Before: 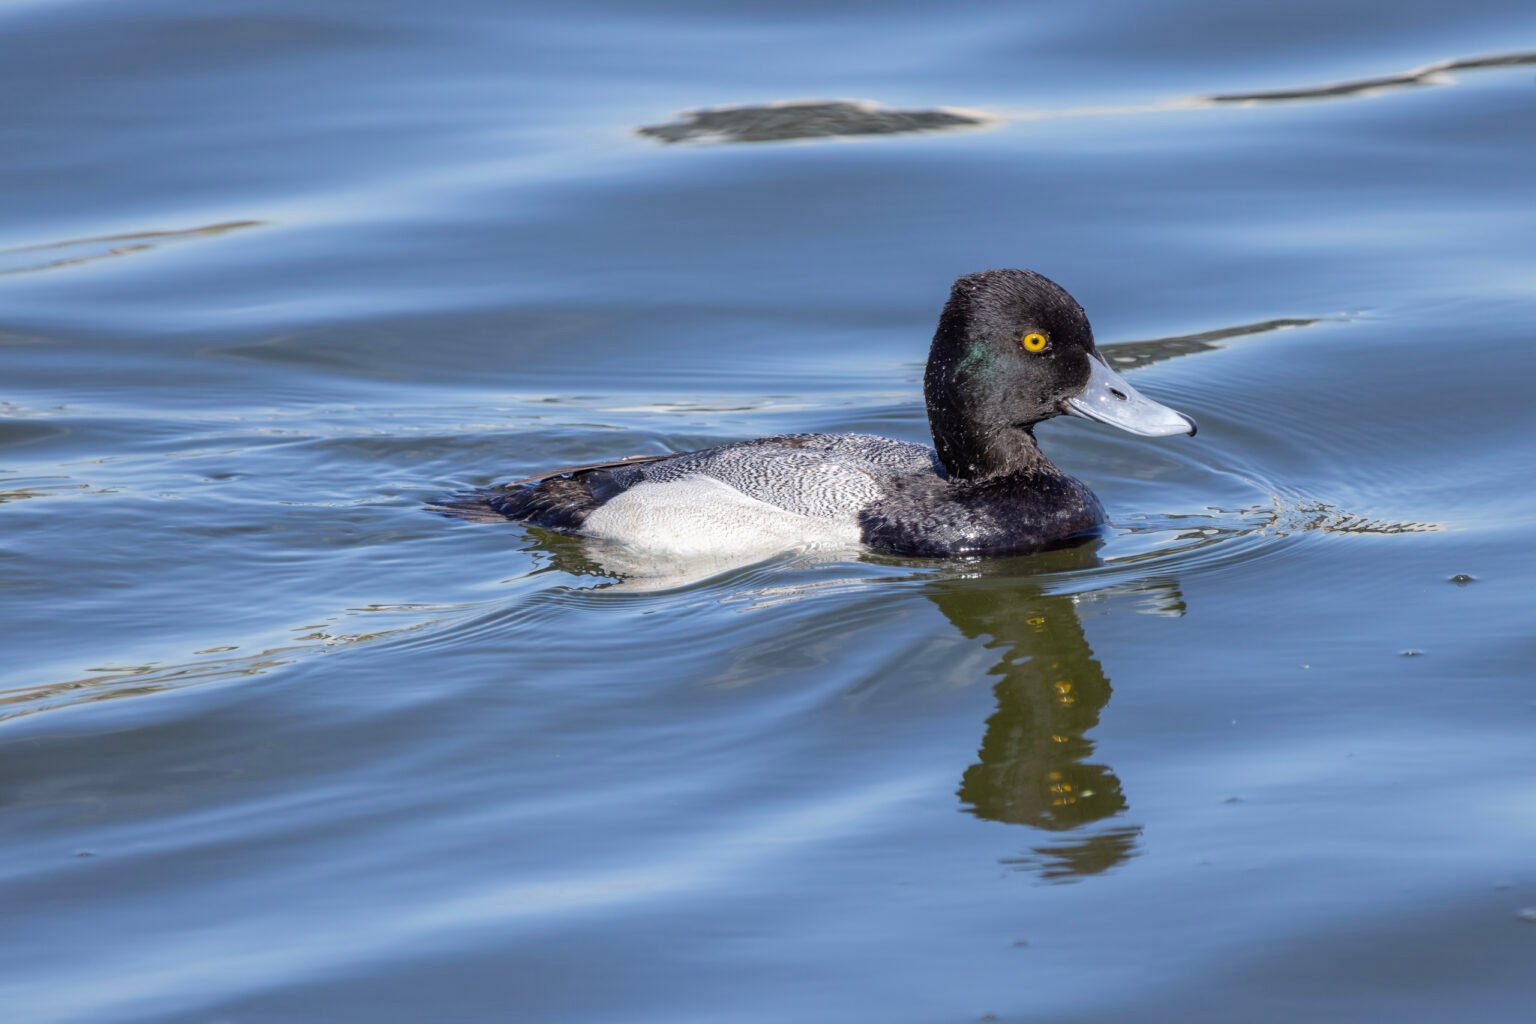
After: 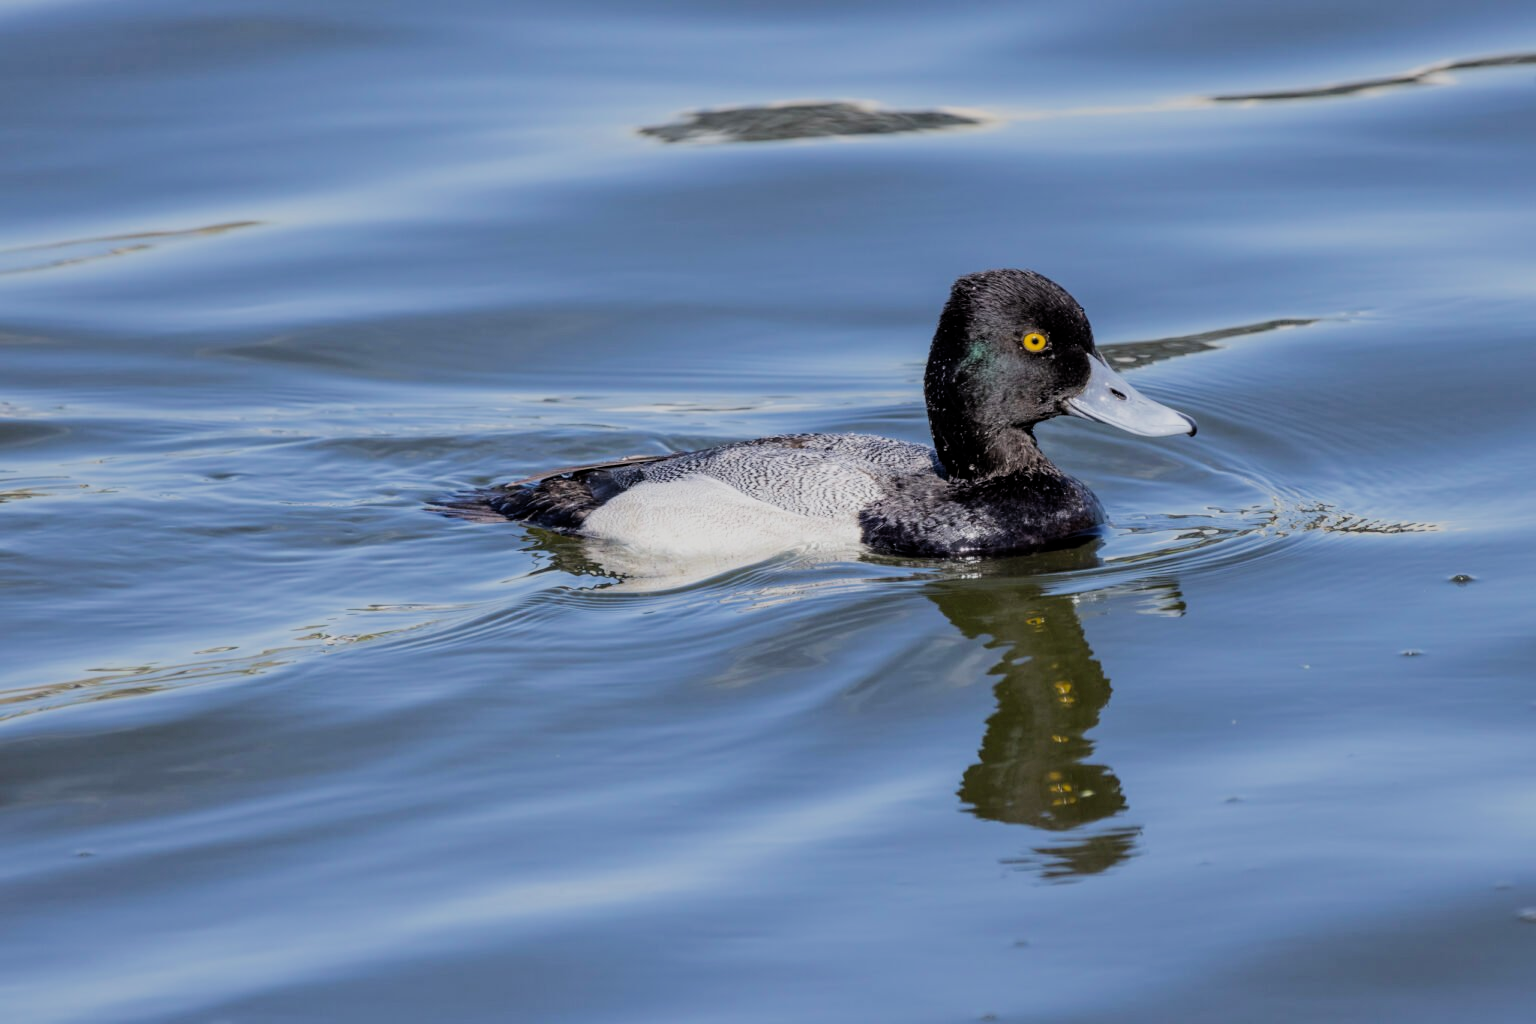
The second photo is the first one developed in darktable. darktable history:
filmic rgb: middle gray luminance 28.93%, black relative exposure -10.3 EV, white relative exposure 5.5 EV, threshold 2.94 EV, target black luminance 0%, hardness 3.91, latitude 3.02%, contrast 1.131, highlights saturation mix 4.07%, shadows ↔ highlights balance 15.5%, enable highlight reconstruction true
